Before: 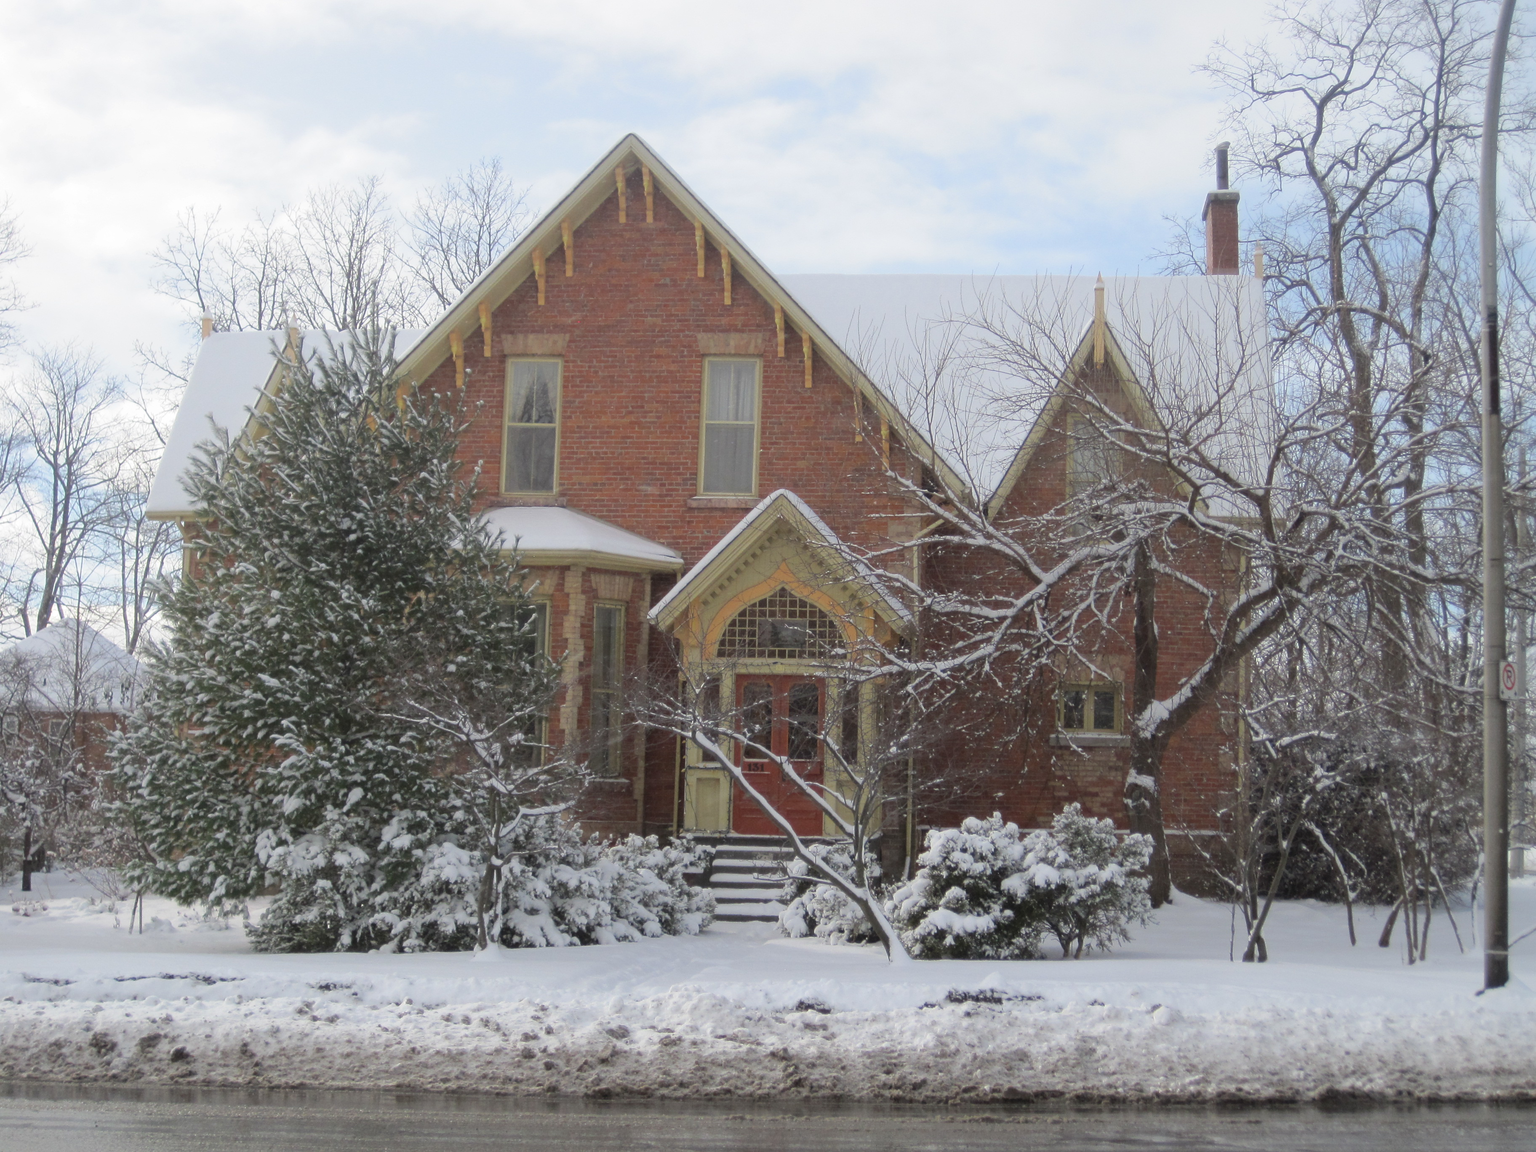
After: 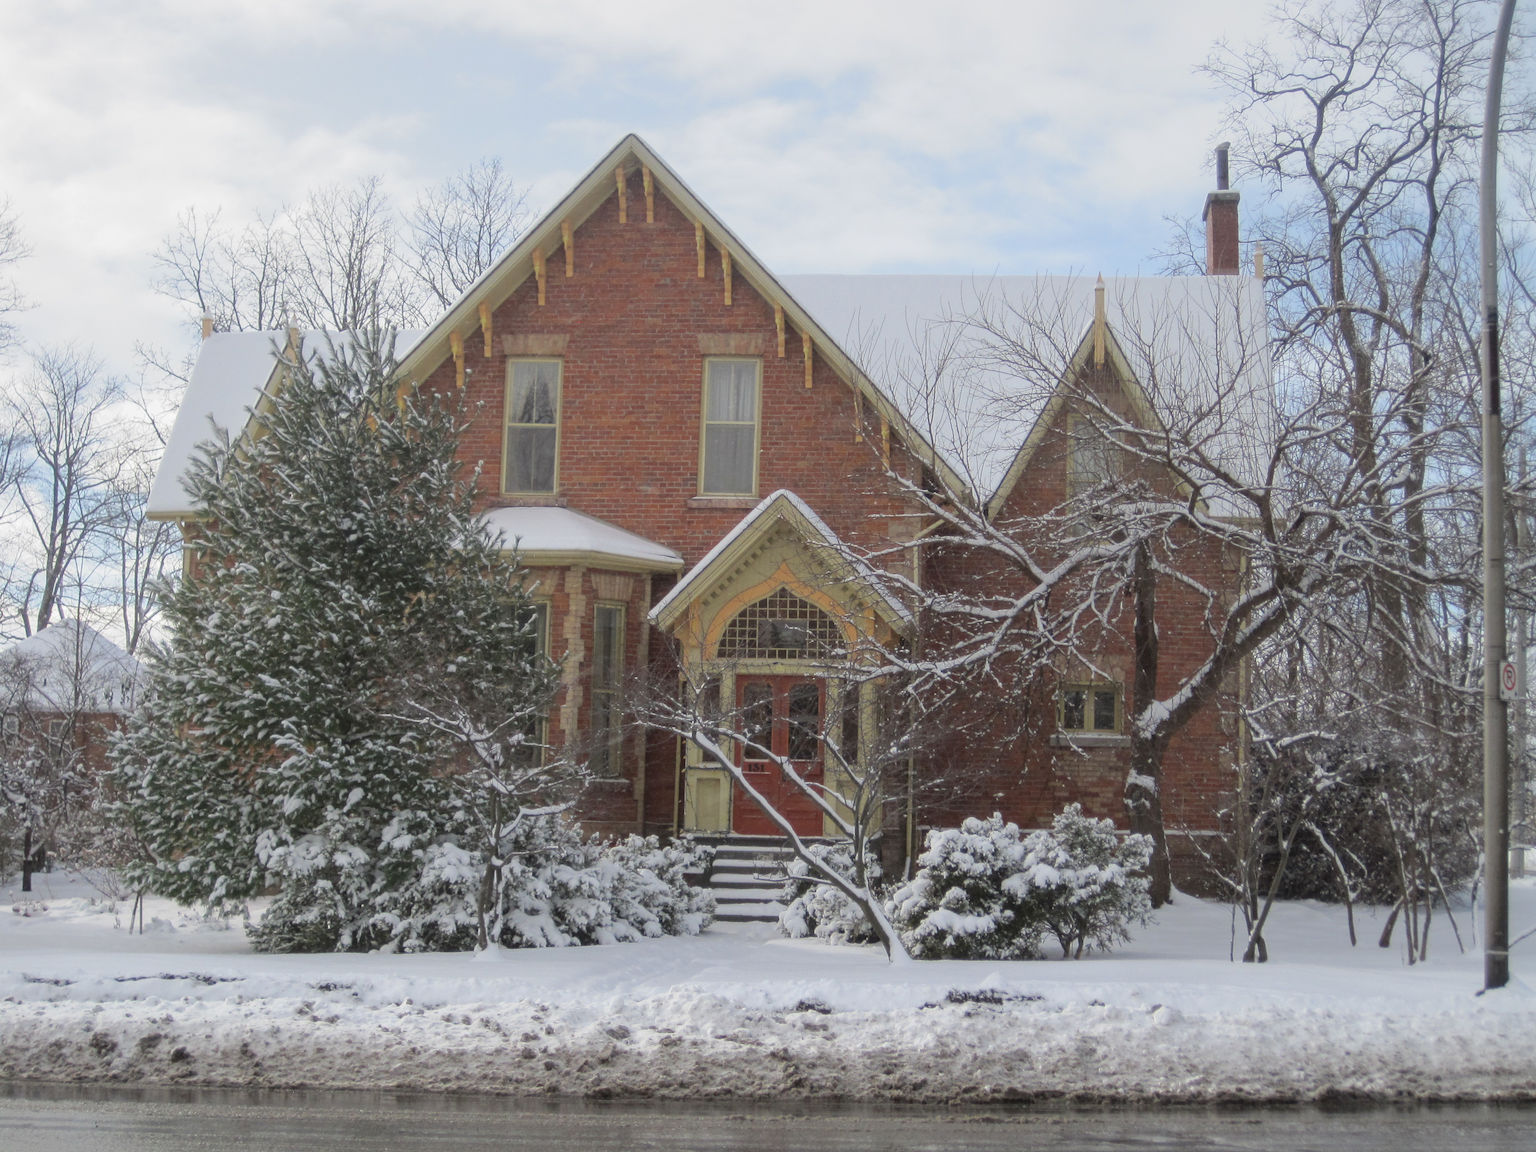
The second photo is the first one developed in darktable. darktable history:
contrast brightness saturation: contrast -0.122
local contrast: detail 130%
